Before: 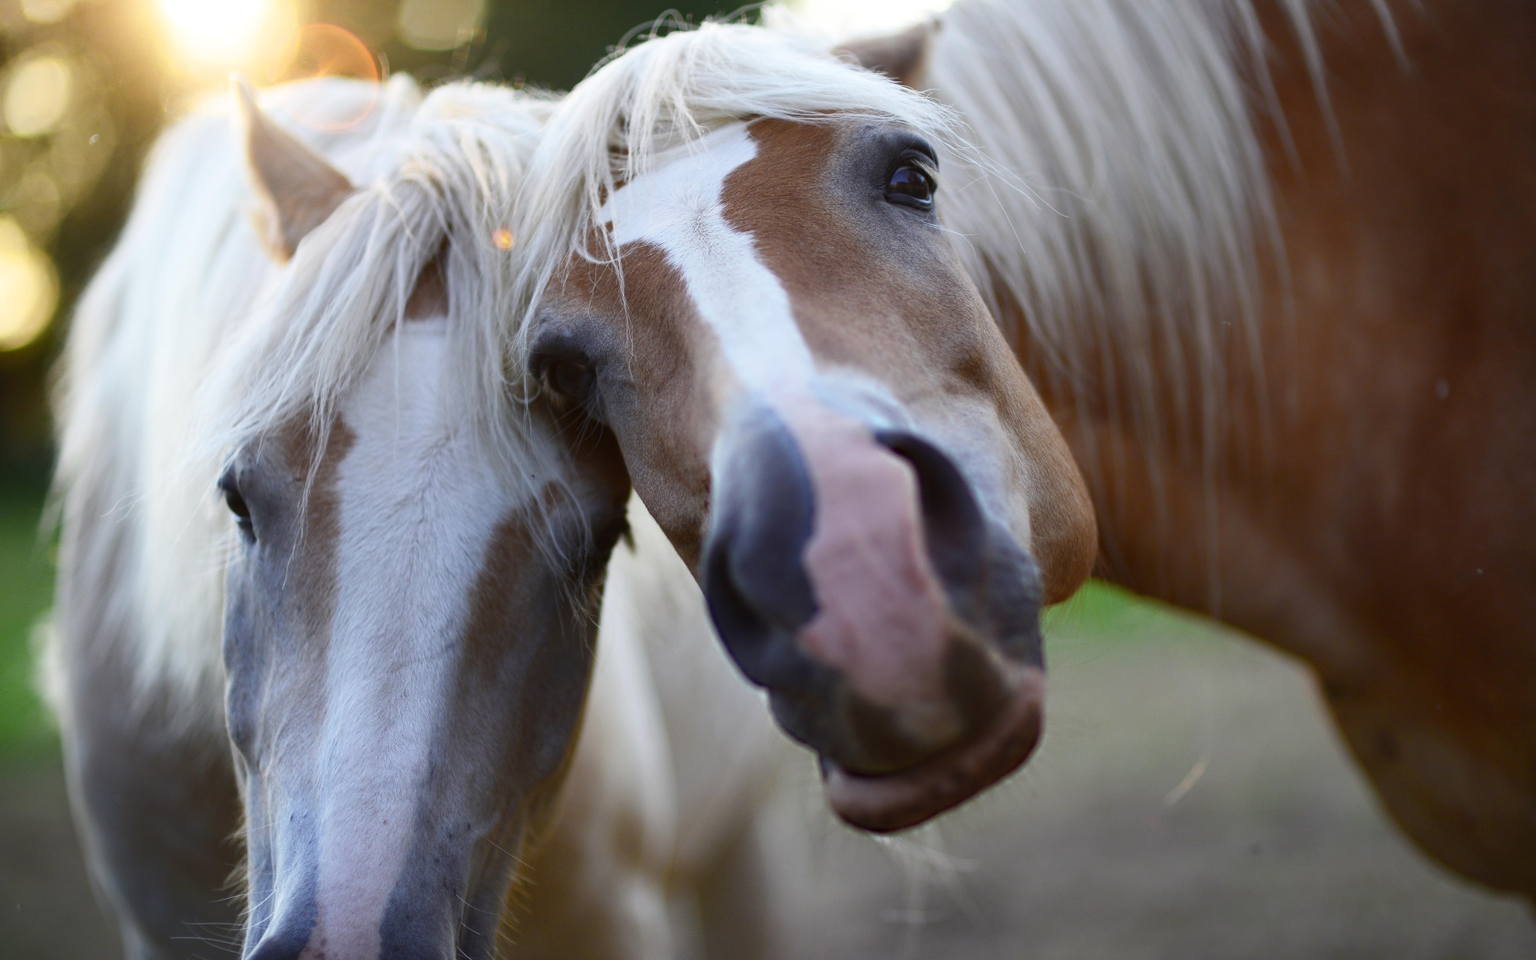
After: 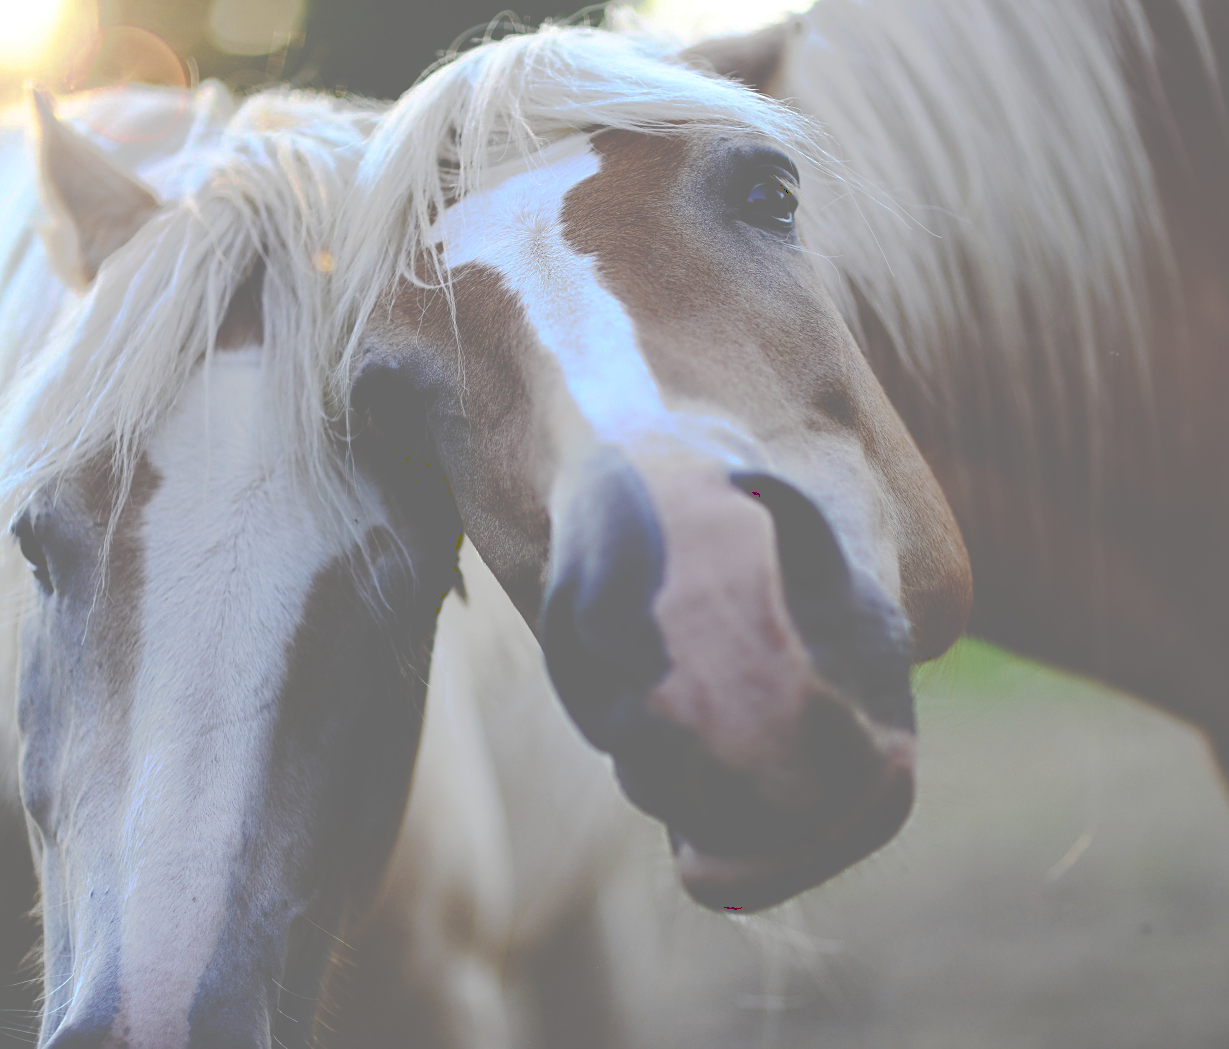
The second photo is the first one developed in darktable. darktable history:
tone curve: curves: ch0 [(0, 0) (0.003, 0.439) (0.011, 0.439) (0.025, 0.439) (0.044, 0.439) (0.069, 0.439) (0.1, 0.439) (0.136, 0.44) (0.177, 0.444) (0.224, 0.45) (0.277, 0.462) (0.335, 0.487) (0.399, 0.528) (0.468, 0.577) (0.543, 0.621) (0.623, 0.669) (0.709, 0.715) (0.801, 0.764) (0.898, 0.804) (1, 1)], preserve colors none
sharpen: on, module defaults
color zones: curves: ch0 [(0.068, 0.464) (0.25, 0.5) (0.48, 0.508) (0.75, 0.536) (0.886, 0.476) (0.967, 0.456)]; ch1 [(0.066, 0.456) (0.25, 0.5) (0.616, 0.508) (0.746, 0.56) (0.934, 0.444)], mix 101.4%
crop: left 13.551%, top 0%, right 13.236%
contrast brightness saturation: contrast 0.098, brightness 0.022, saturation 0.021
